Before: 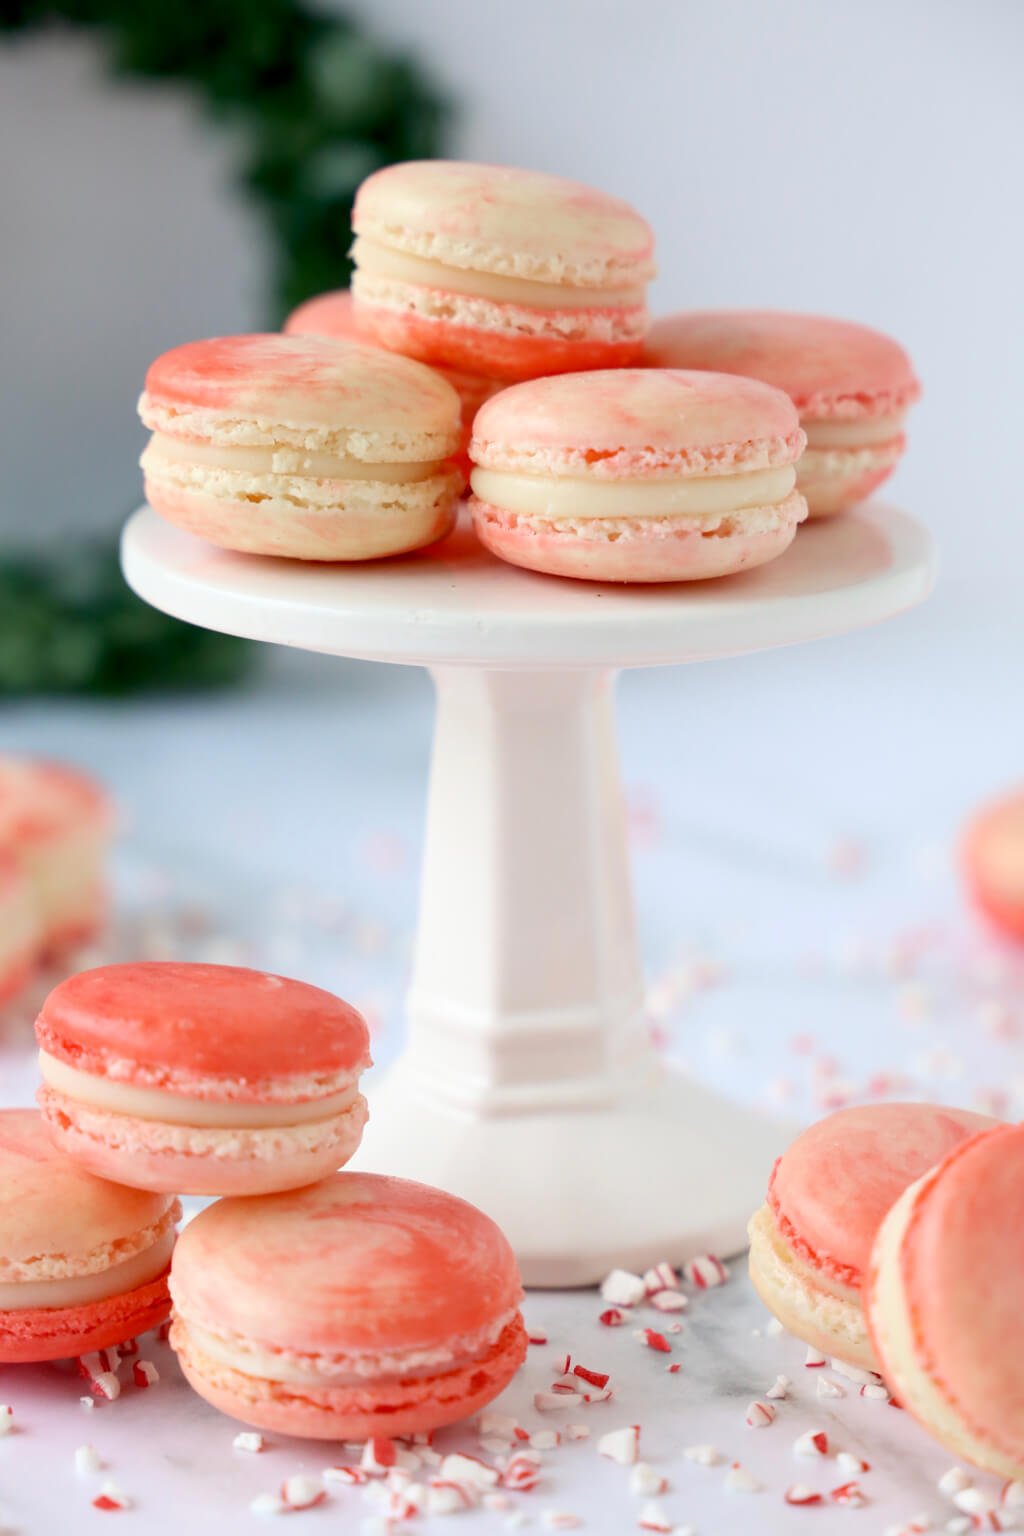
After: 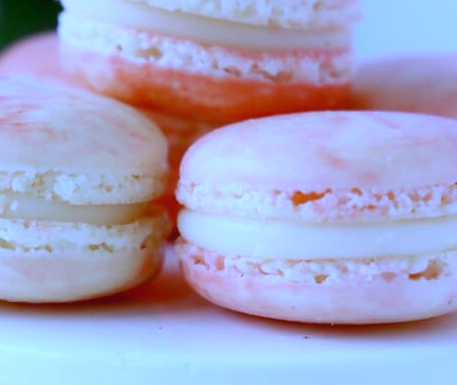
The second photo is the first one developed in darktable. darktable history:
white balance: red 0.766, blue 1.537
crop: left 28.64%, top 16.832%, right 26.637%, bottom 58.055%
contrast equalizer: y [[0.5, 0.488, 0.462, 0.461, 0.491, 0.5], [0.5 ×6], [0.5 ×6], [0 ×6], [0 ×6]]
